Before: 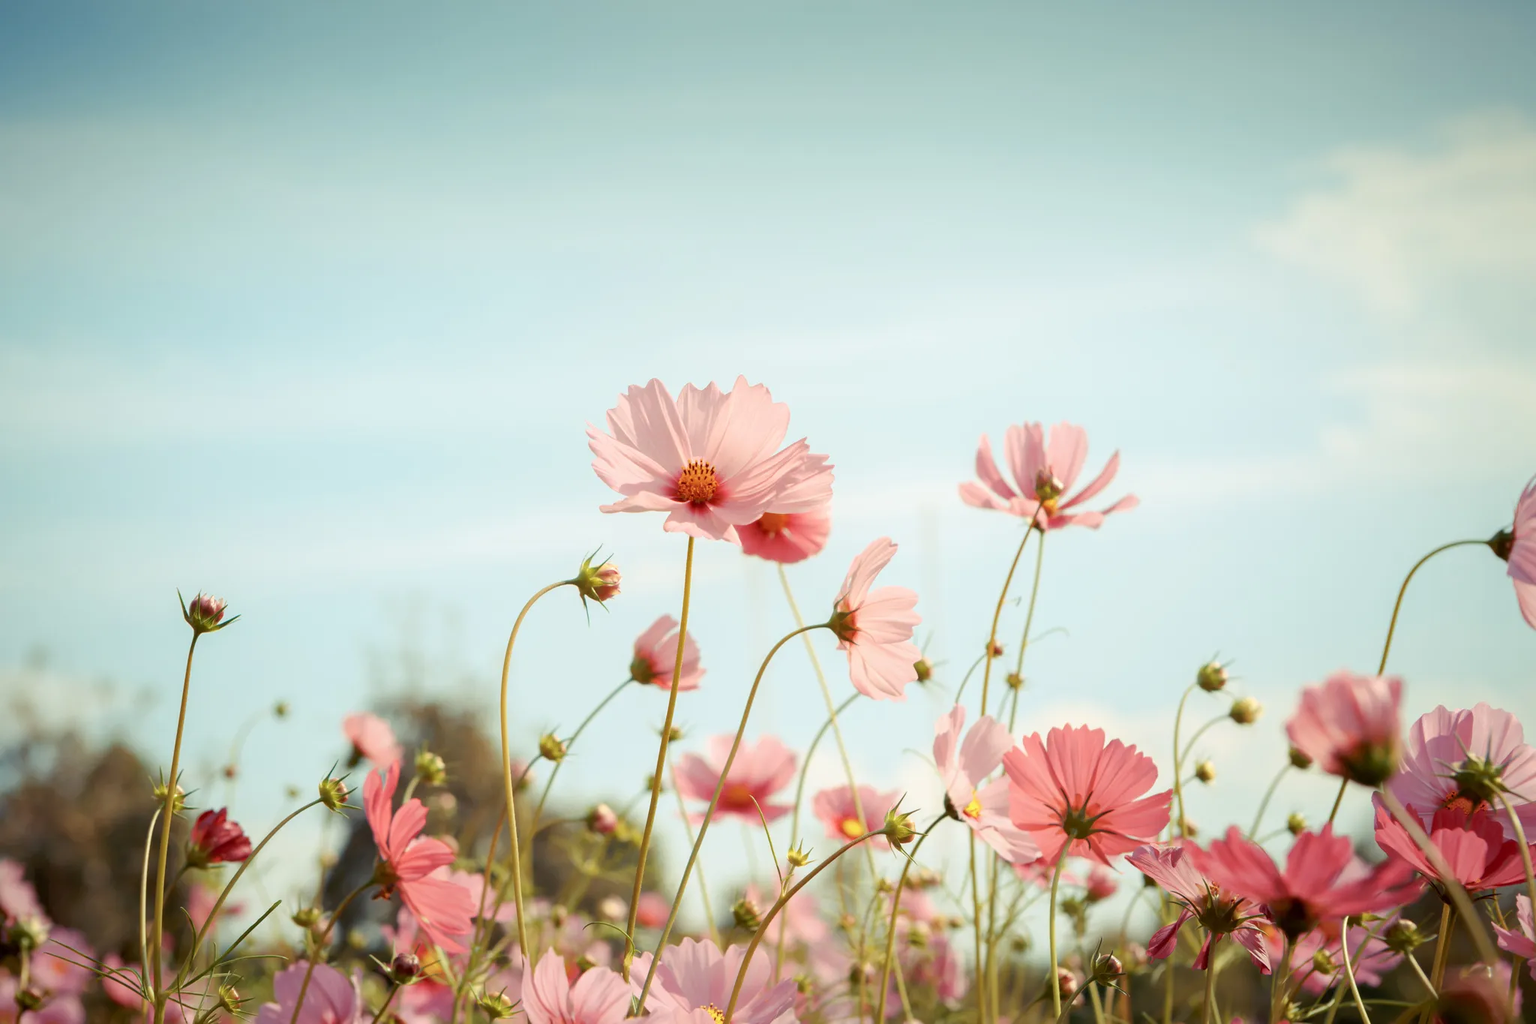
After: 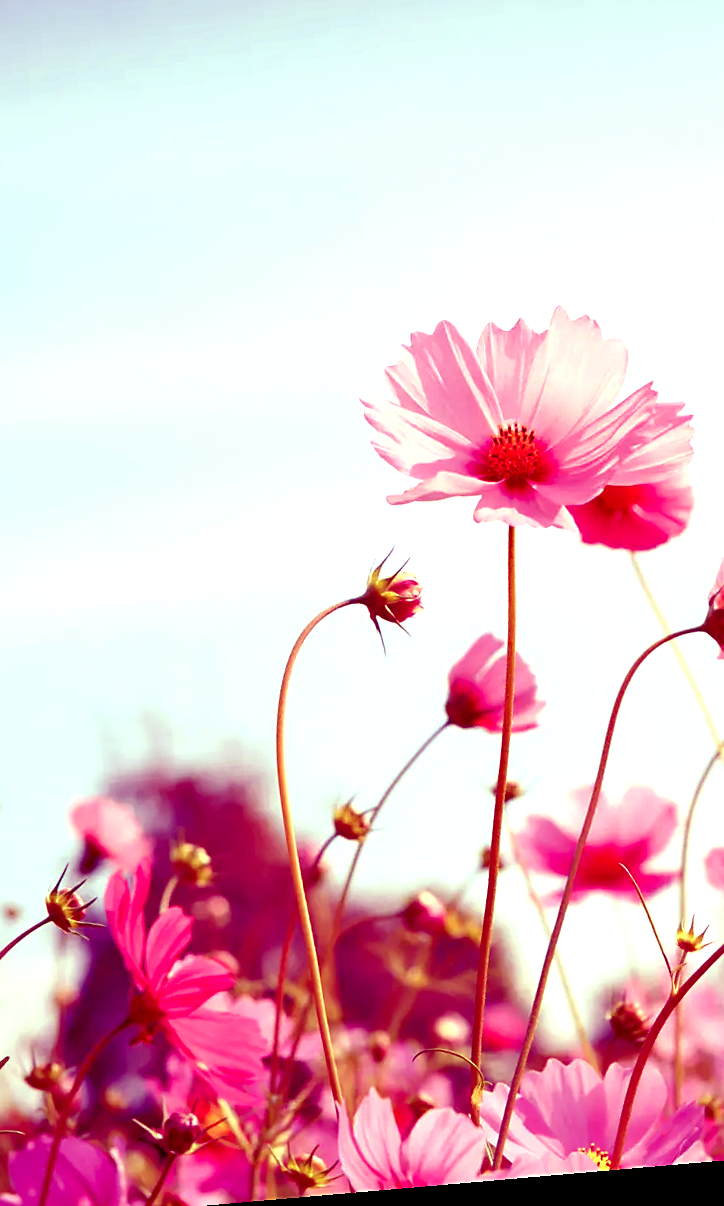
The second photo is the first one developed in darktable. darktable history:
crop and rotate: left 21.77%, top 18.528%, right 44.676%, bottom 2.997%
color balance: mode lift, gamma, gain (sRGB), lift [1, 1, 0.101, 1]
sharpen: radius 1.864, amount 0.398, threshold 1.271
rotate and perspective: rotation -4.98°, automatic cropping off
rgb levels: mode RGB, independent channels, levels [[0, 0.5, 1], [0, 0.521, 1], [0, 0.536, 1]]
tone equalizer: -7 EV 0.15 EV, -6 EV 0.6 EV, -5 EV 1.15 EV, -4 EV 1.33 EV, -3 EV 1.15 EV, -2 EV 0.6 EV, -1 EV 0.15 EV, mask exposure compensation -0.5 EV
exposure: black level correction 0, exposure 0.5 EV, compensate exposure bias true, compensate highlight preservation false
